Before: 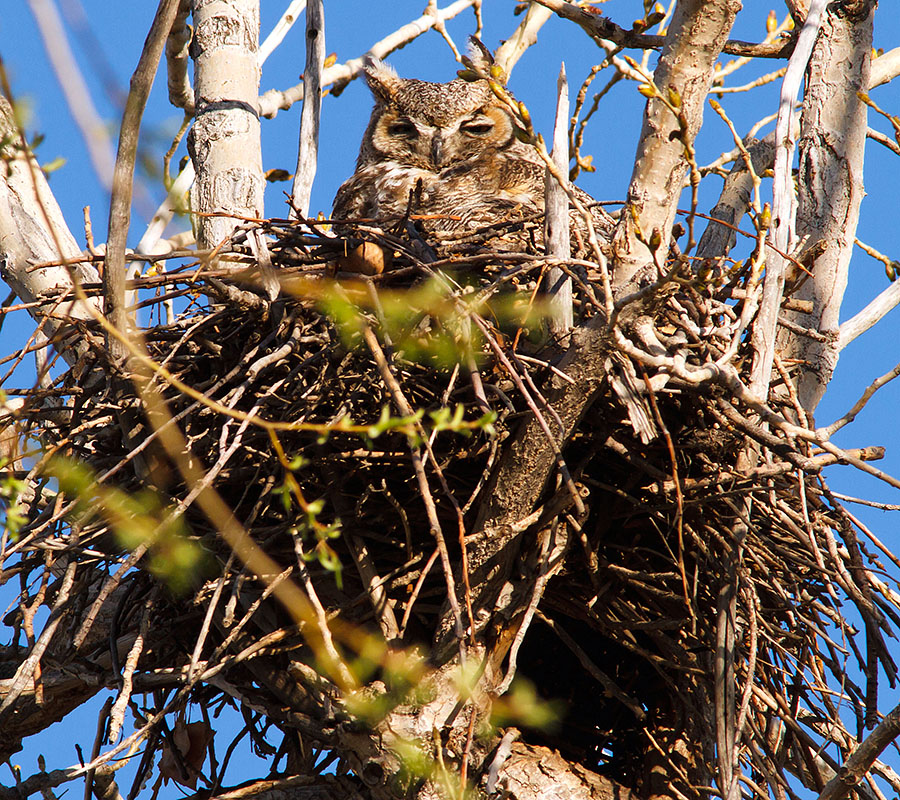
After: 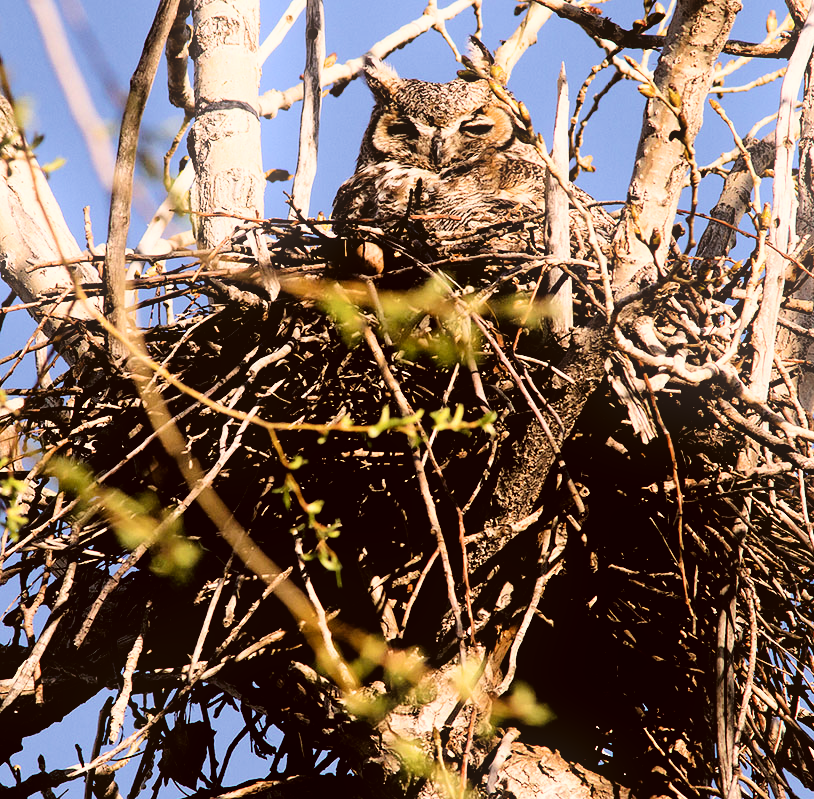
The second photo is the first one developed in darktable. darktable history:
white balance: emerald 1
bloom: size 9%, threshold 100%, strength 7%
crop: right 9.509%, bottom 0.031%
color correction: highlights a* 6.27, highlights b* 8.19, shadows a* 5.94, shadows b* 7.23, saturation 0.9
filmic rgb: black relative exposure -4 EV, white relative exposure 3 EV, hardness 3.02, contrast 1.4
tone equalizer: -8 EV -0.417 EV, -7 EV -0.389 EV, -6 EV -0.333 EV, -5 EV -0.222 EV, -3 EV 0.222 EV, -2 EV 0.333 EV, -1 EV 0.389 EV, +0 EV 0.417 EV, edges refinement/feathering 500, mask exposure compensation -1.57 EV, preserve details no
exposure: compensate highlight preservation false
